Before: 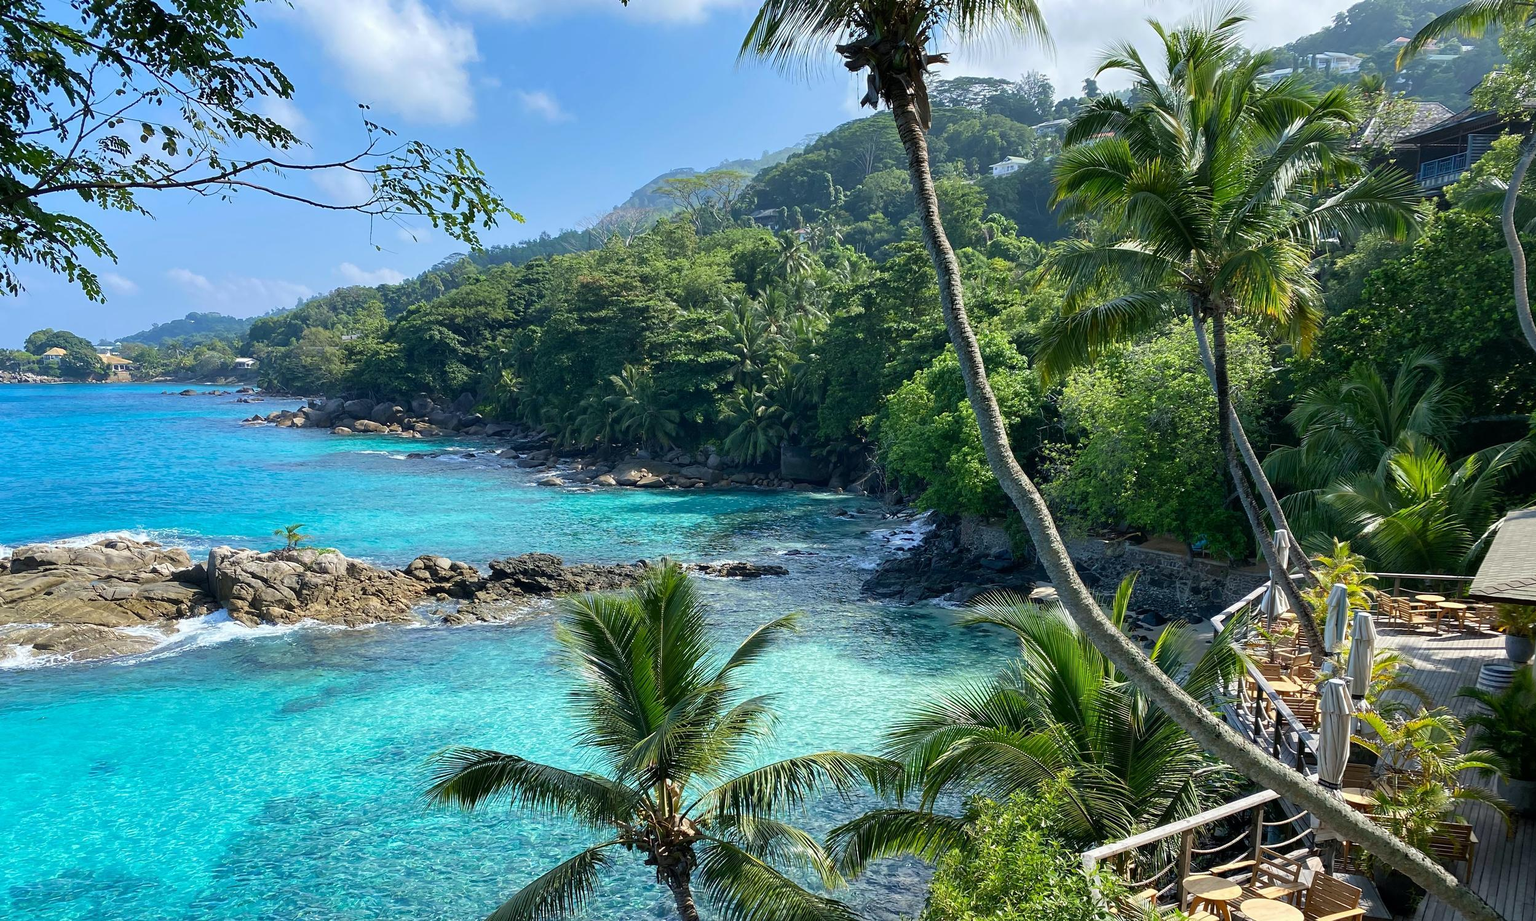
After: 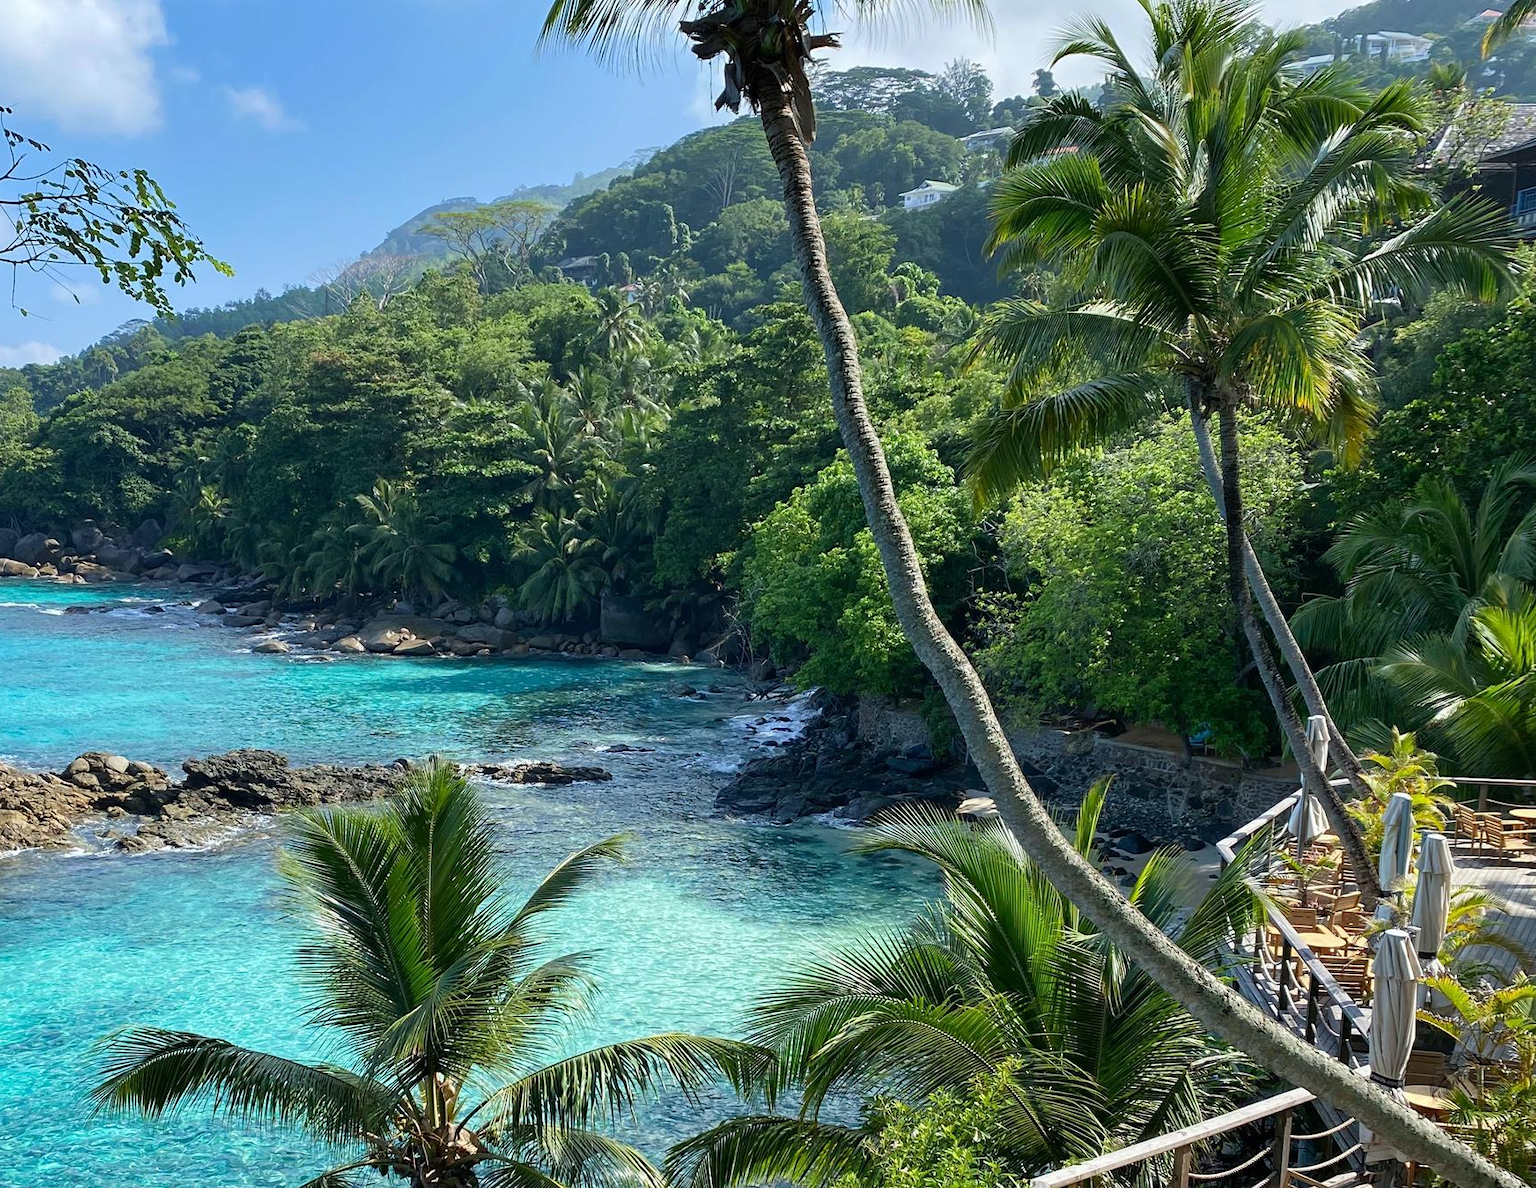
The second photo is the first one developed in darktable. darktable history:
crop and rotate: left 23.574%, top 3.306%, right 6.599%, bottom 6.603%
